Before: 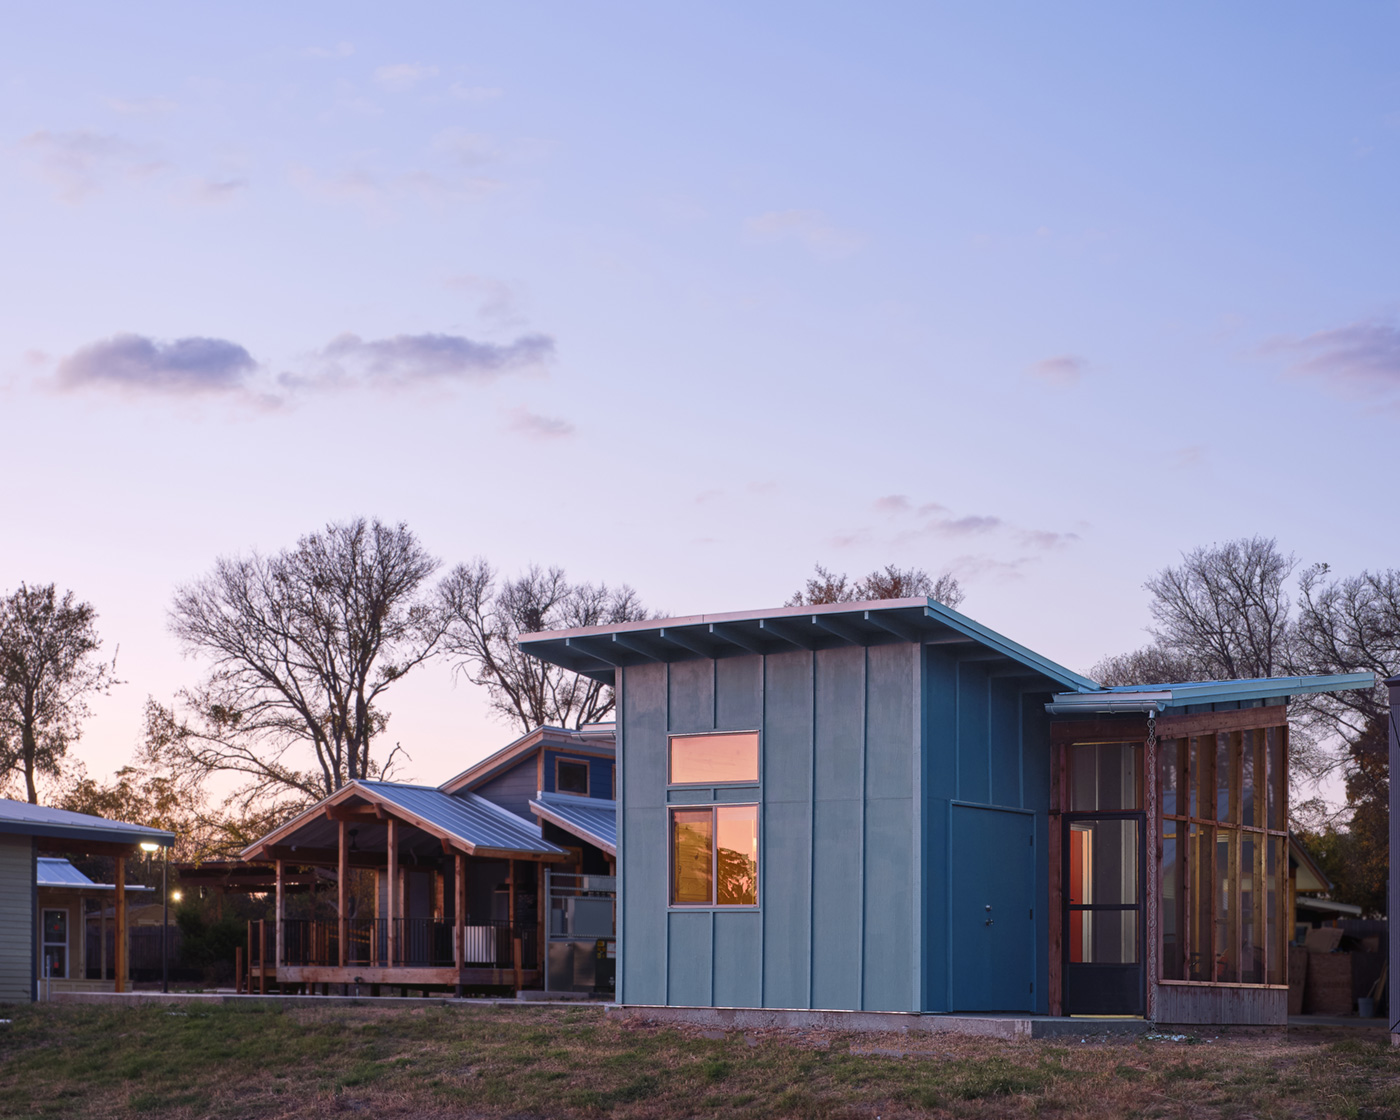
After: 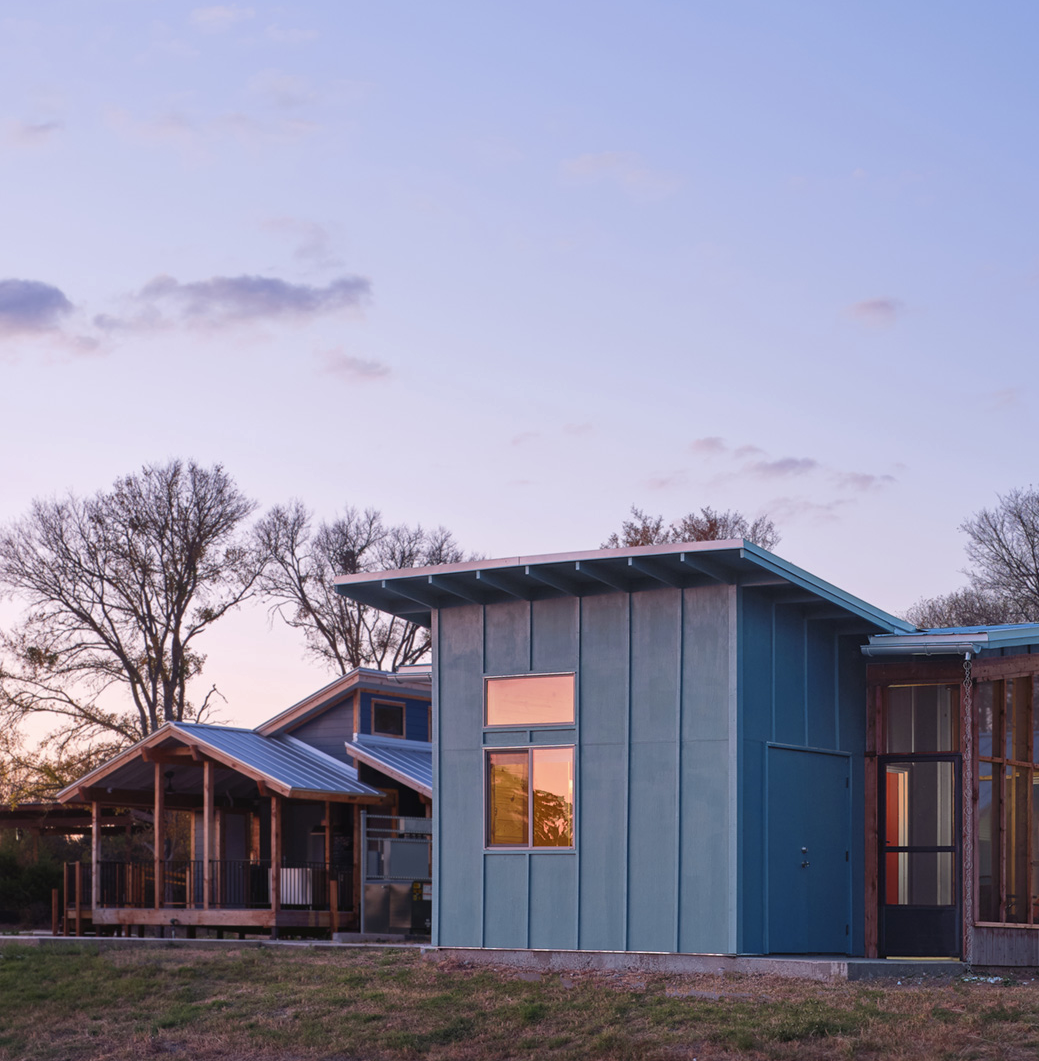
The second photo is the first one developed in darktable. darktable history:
shadows and highlights: shadows 25, highlights -25
crop and rotate: left 13.15%, top 5.251%, right 12.609%
